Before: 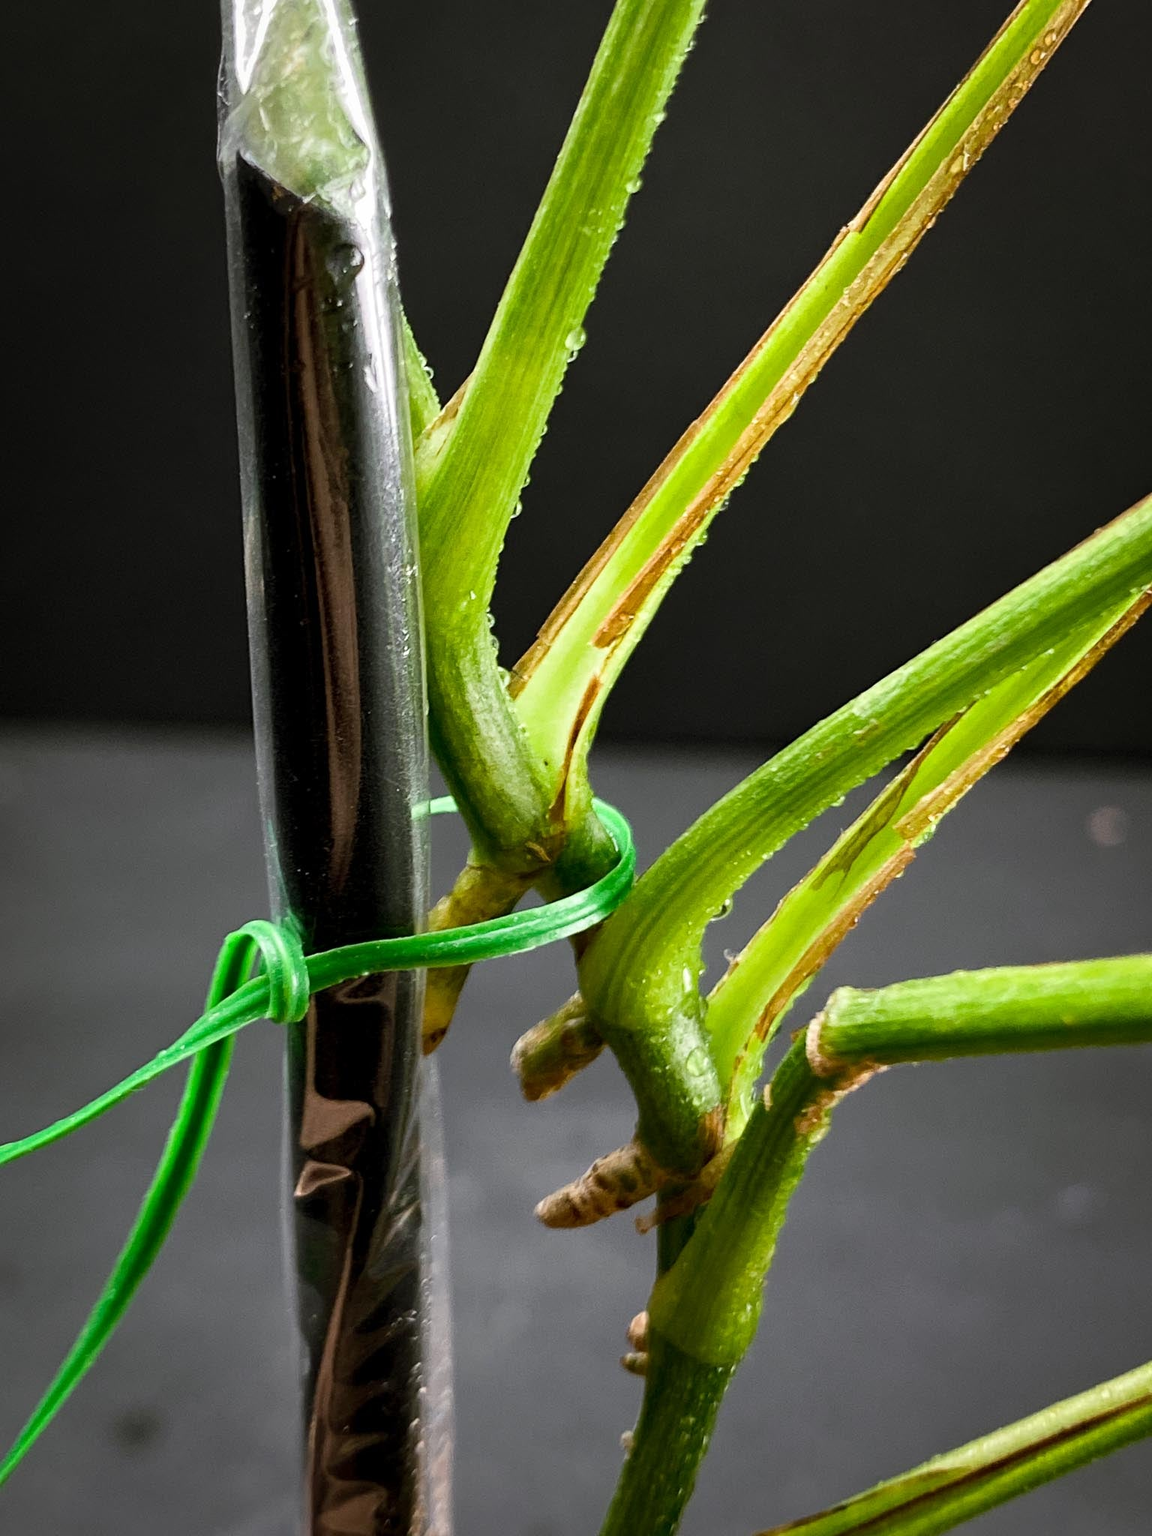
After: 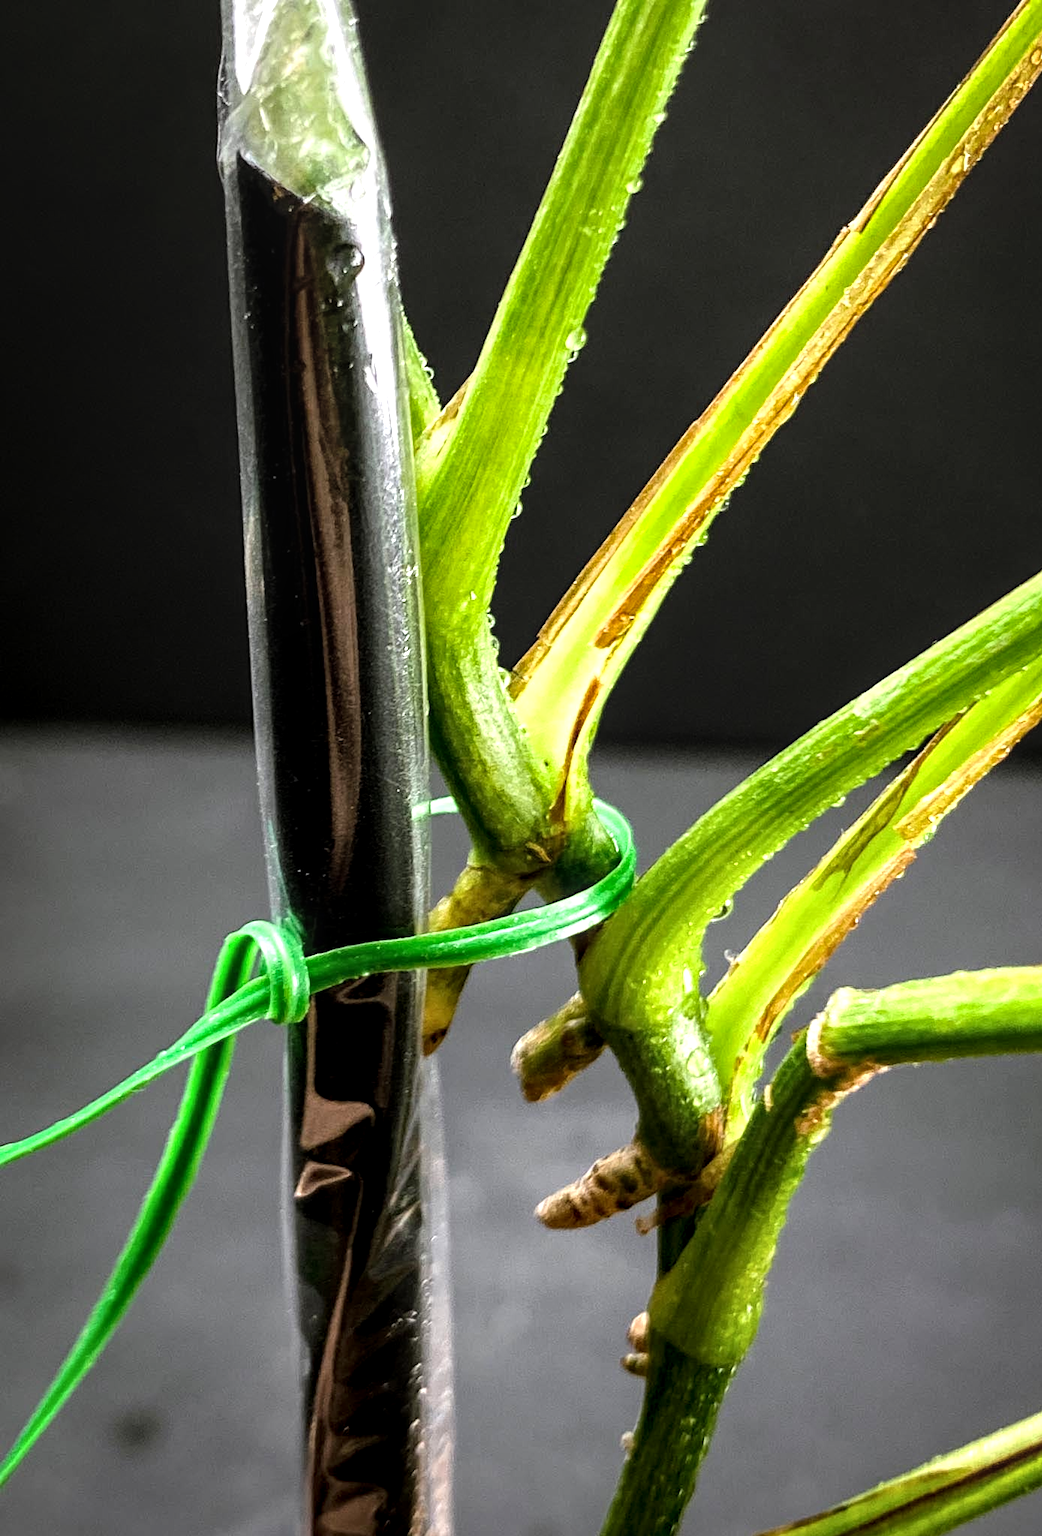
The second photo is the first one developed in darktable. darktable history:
crop: right 9.515%, bottom 0.049%
local contrast: detail 130%
tone equalizer: -8 EV -0.744 EV, -7 EV -0.669 EV, -6 EV -0.636 EV, -5 EV -0.396 EV, -3 EV 0.374 EV, -2 EV 0.6 EV, -1 EV 0.69 EV, +0 EV 0.745 EV
